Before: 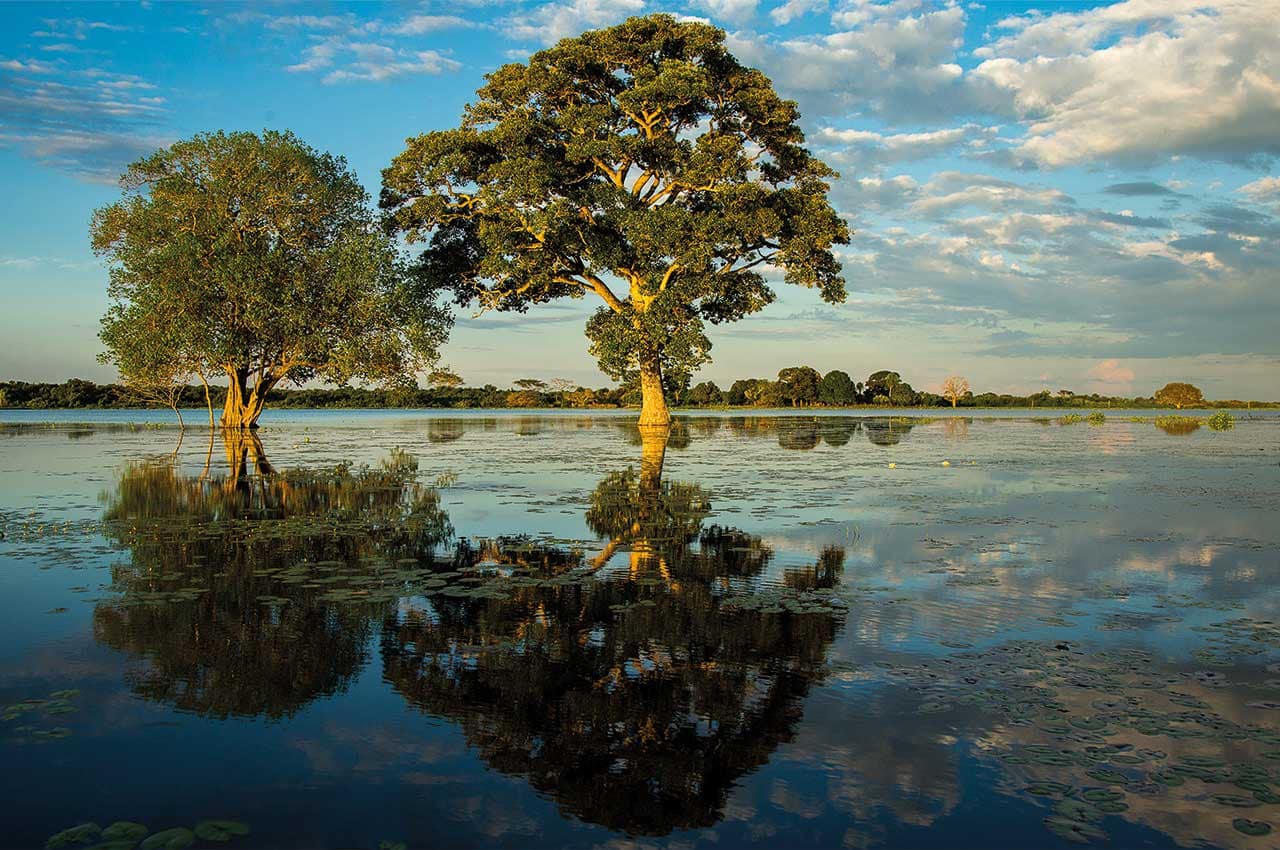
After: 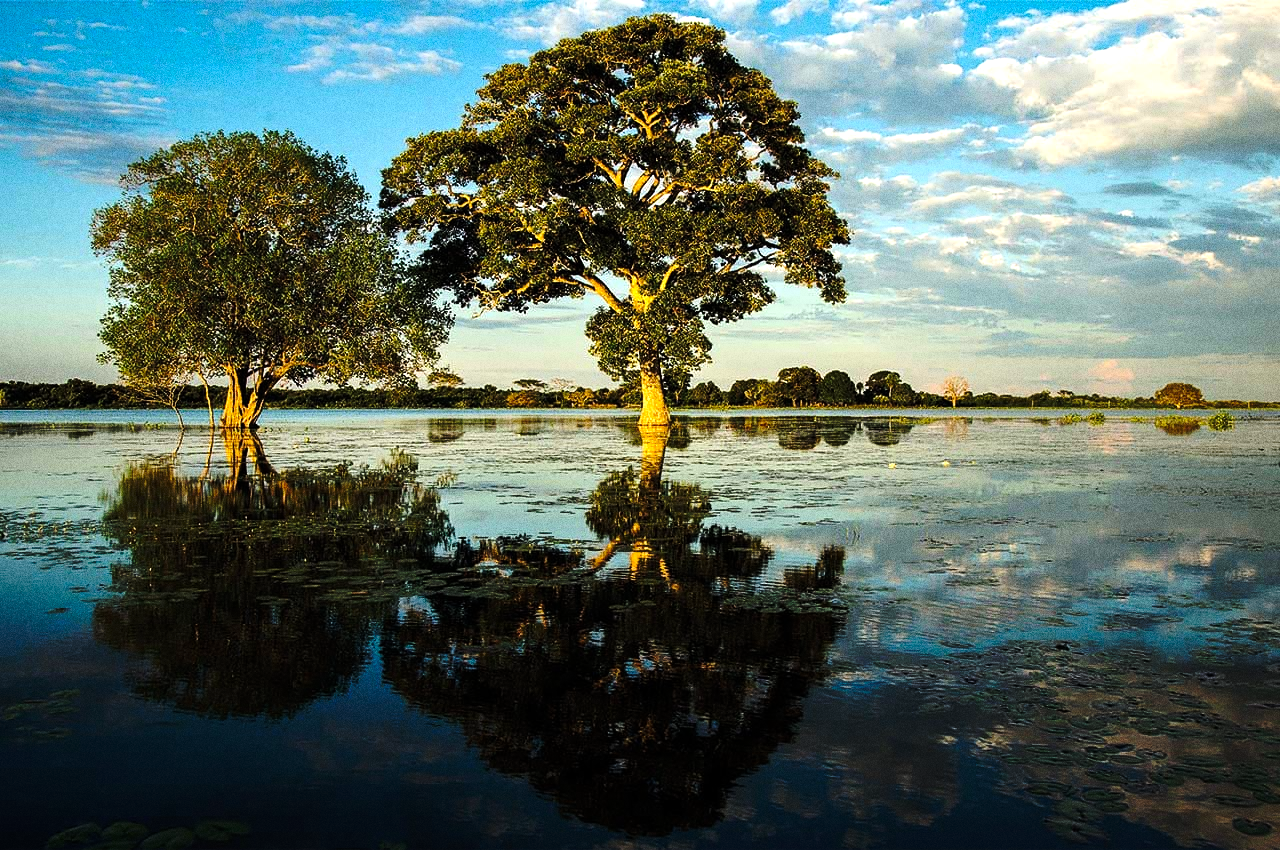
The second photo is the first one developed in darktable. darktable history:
tone equalizer: -8 EV -0.75 EV, -7 EV -0.7 EV, -6 EV -0.6 EV, -5 EV -0.4 EV, -3 EV 0.4 EV, -2 EV 0.6 EV, -1 EV 0.7 EV, +0 EV 0.75 EV, edges refinement/feathering 500, mask exposure compensation -1.57 EV, preserve details no
rotate and perspective: automatic cropping off
grain: coarseness 0.09 ISO, strength 40%
base curve: curves: ch0 [(0, 0) (0.073, 0.04) (0.157, 0.139) (0.492, 0.492) (0.758, 0.758) (1, 1)], preserve colors none
